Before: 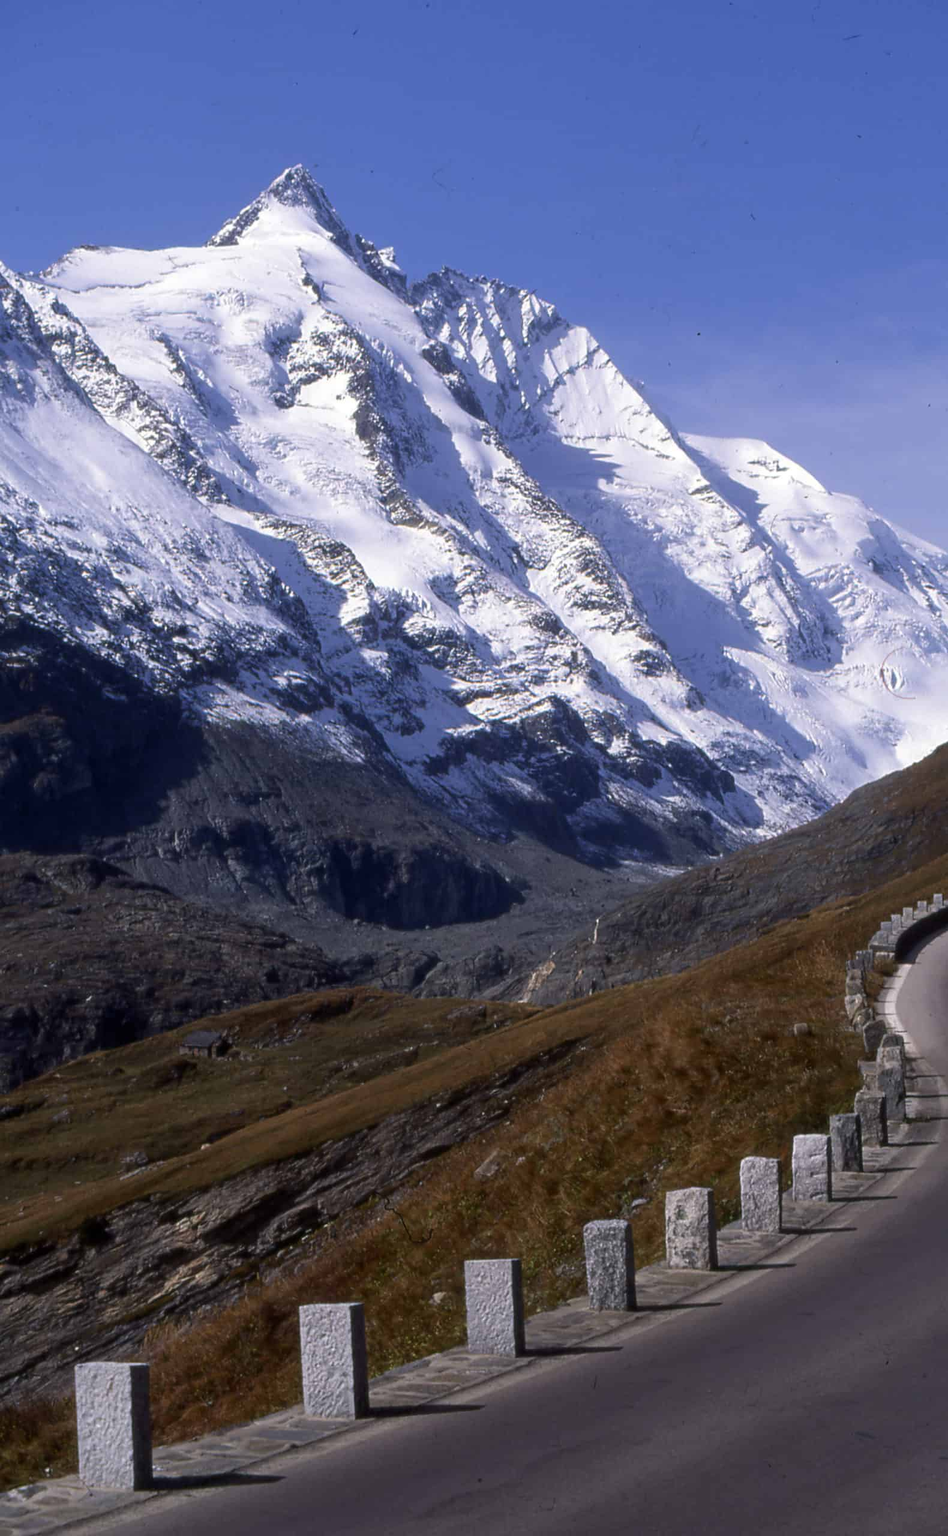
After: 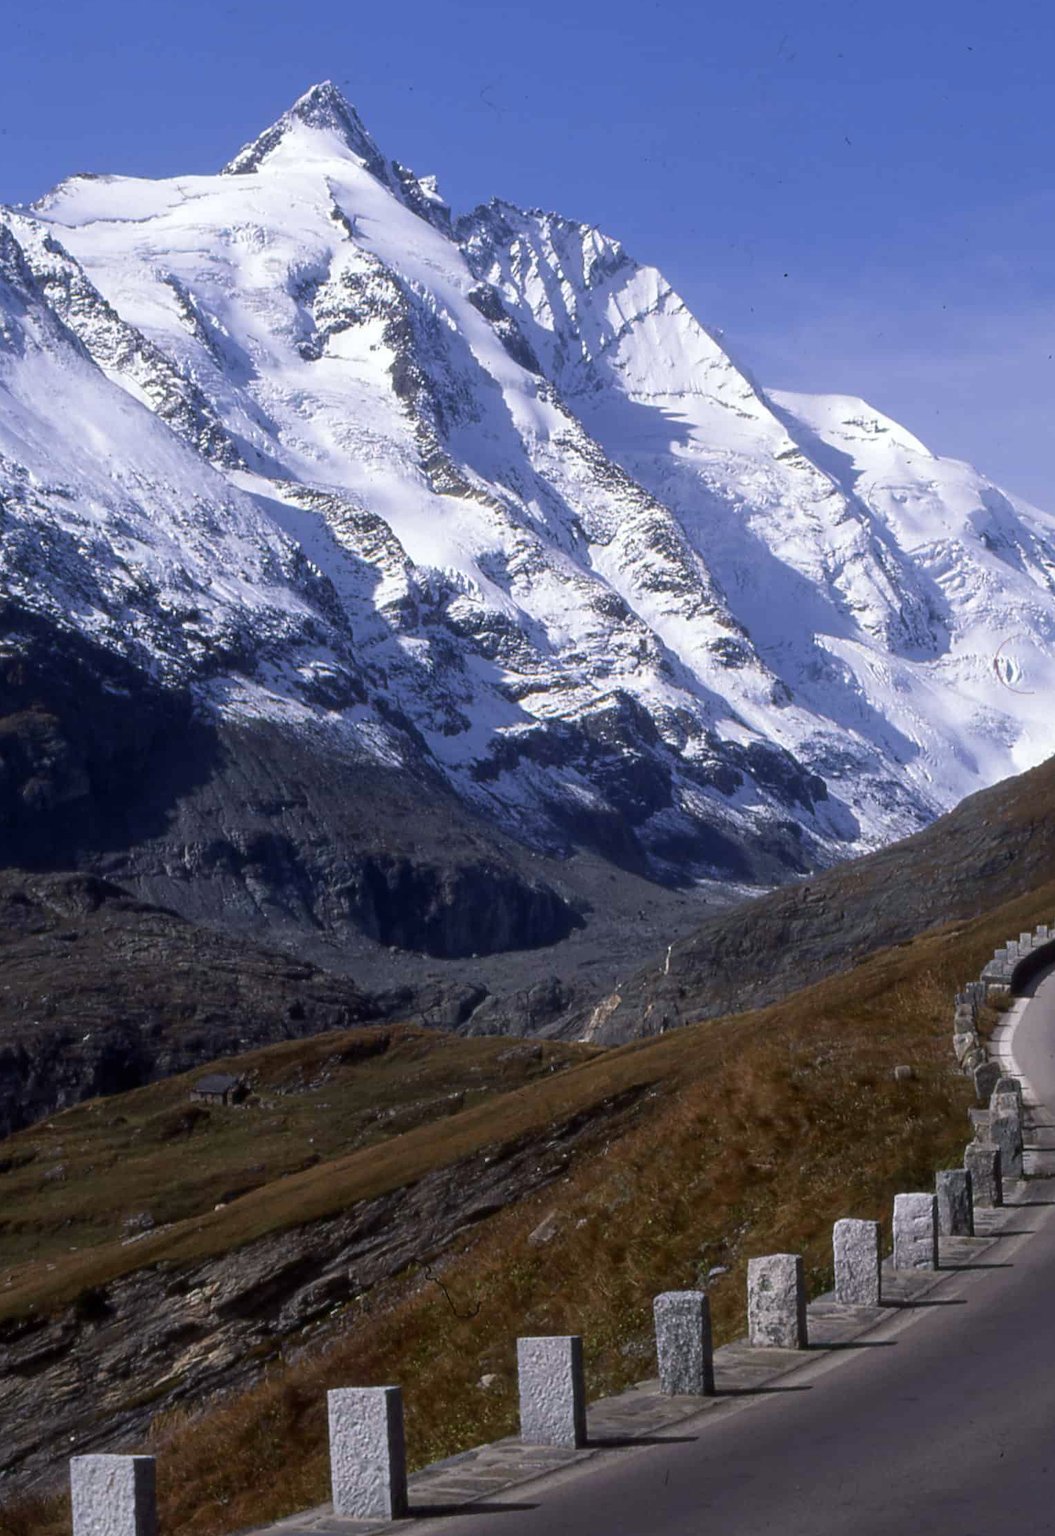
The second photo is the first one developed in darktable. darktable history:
white balance: red 0.986, blue 1.01
crop: left 1.507%, top 6.147%, right 1.379%, bottom 6.637%
